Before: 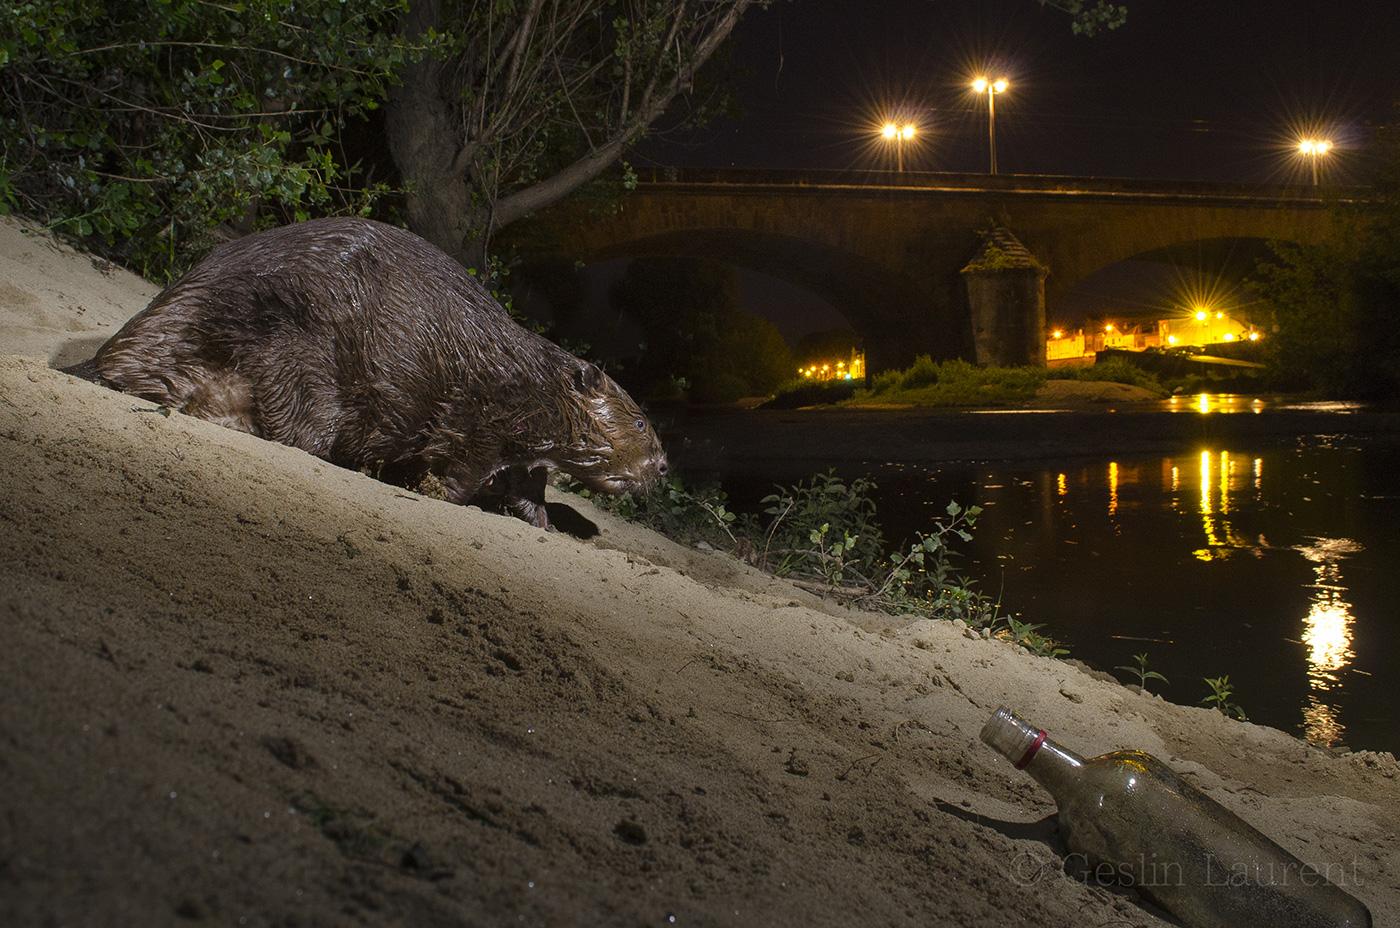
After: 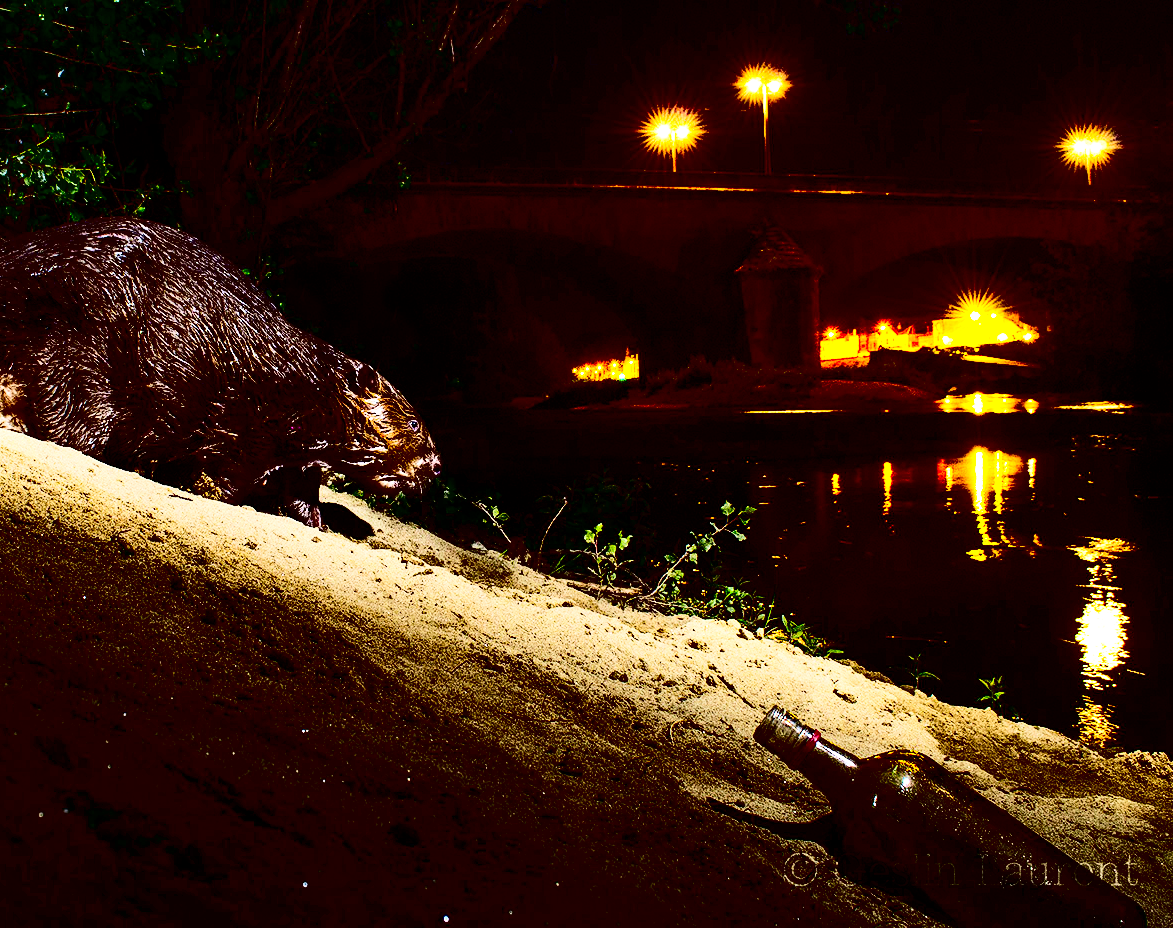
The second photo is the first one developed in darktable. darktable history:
local contrast: highlights 100%, shadows 100%, detail 120%, midtone range 0.2
crop: left 16.145%
base curve: curves: ch0 [(0, 0) (0.007, 0.004) (0.027, 0.03) (0.046, 0.07) (0.207, 0.54) (0.442, 0.872) (0.673, 0.972) (1, 1)], preserve colors none
contrast brightness saturation: contrast 0.77, brightness -1, saturation 1
